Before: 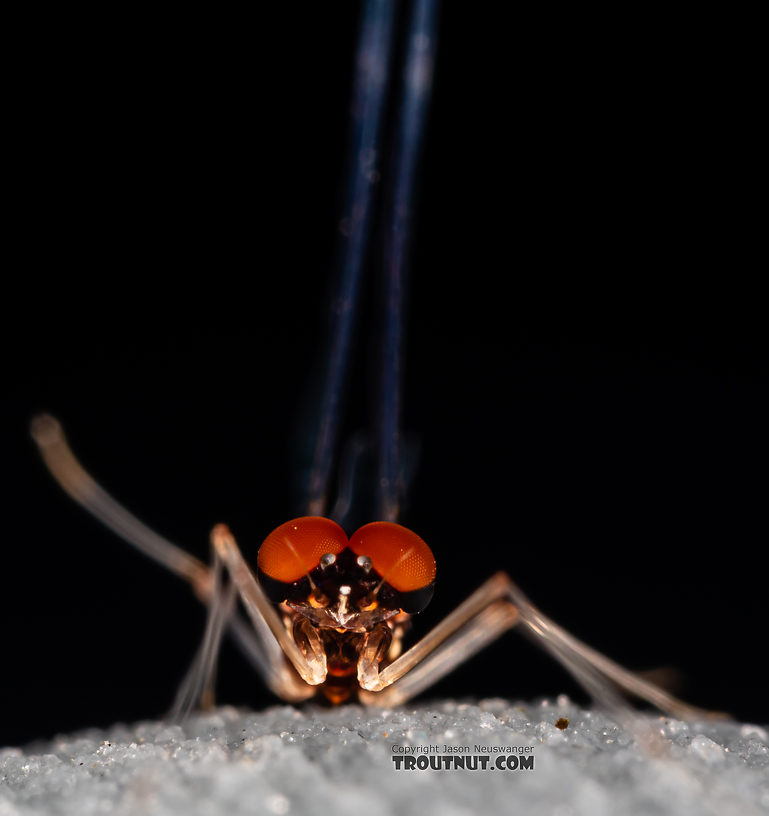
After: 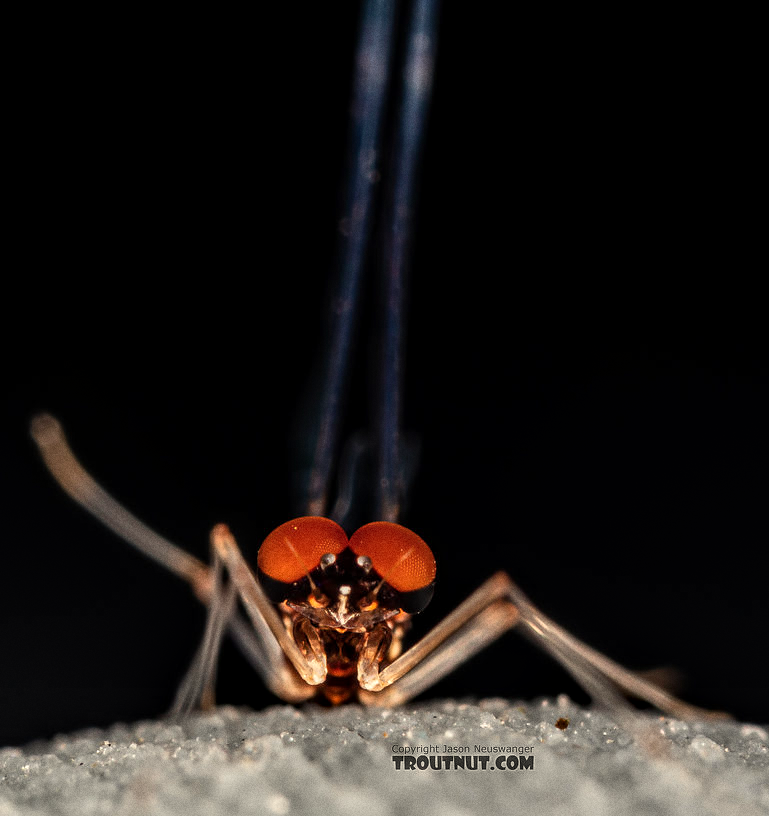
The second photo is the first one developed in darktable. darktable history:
grain: coarseness 0.09 ISO
white balance: red 1.029, blue 0.92
local contrast: detail 130%
